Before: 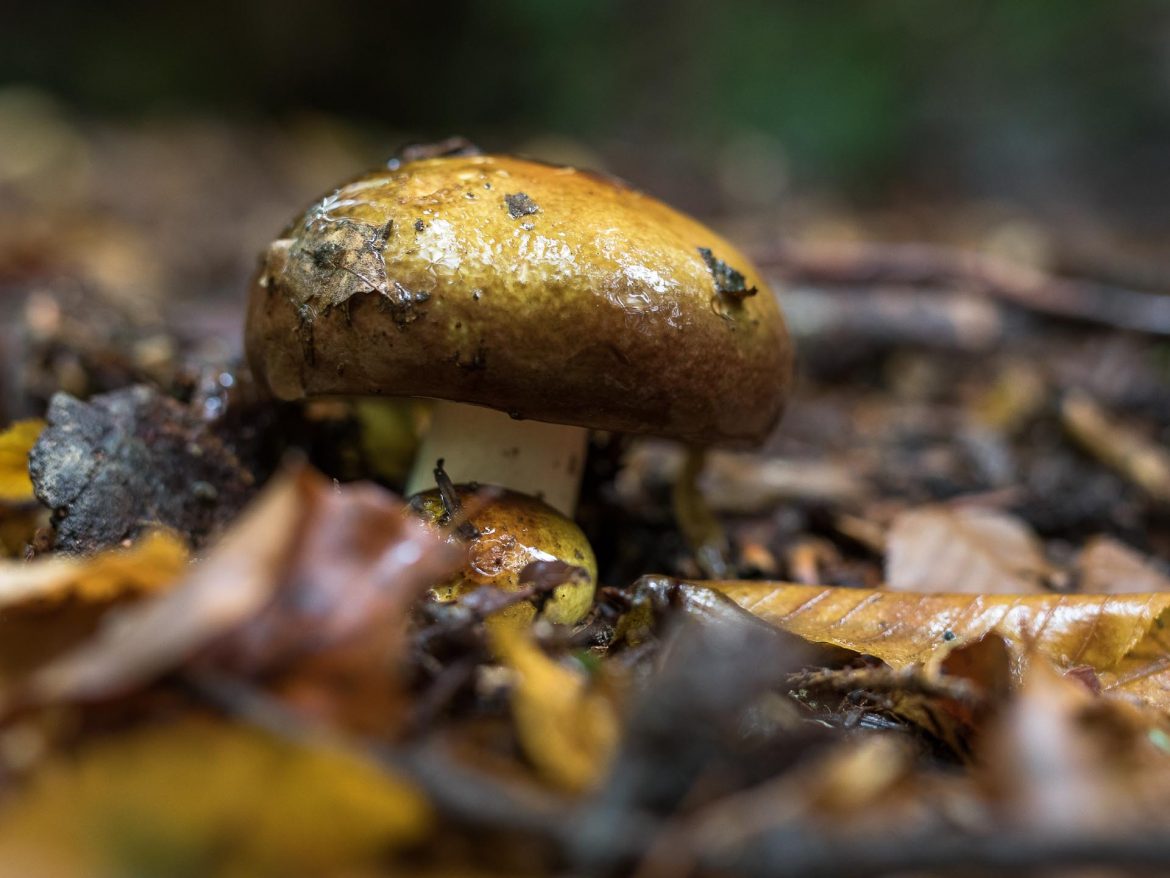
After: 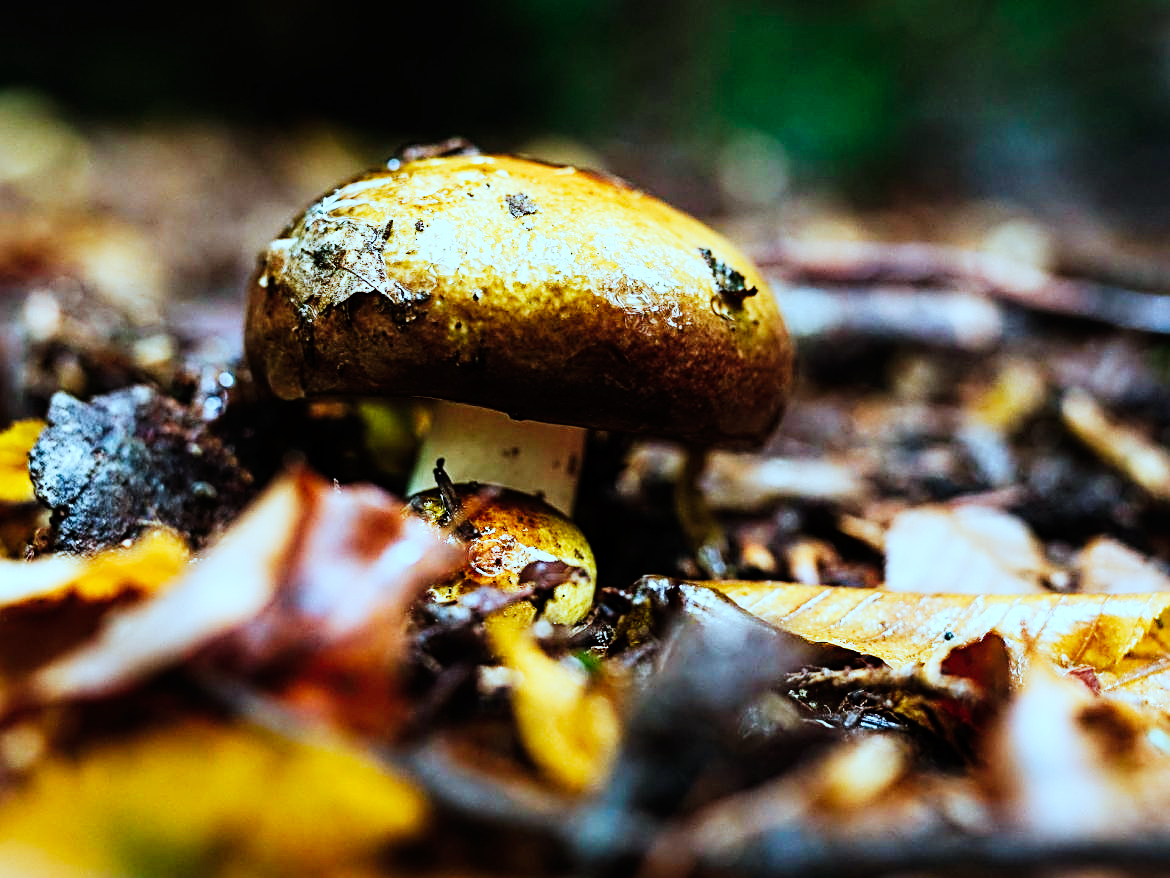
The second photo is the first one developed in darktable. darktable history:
color correction: highlights a* -10.51, highlights b* -19.35
sharpen: radius 2.712, amount 0.655
tone curve: curves: ch0 [(0, 0) (0.16, 0.055) (0.506, 0.762) (1, 1.024)], preserve colors none
